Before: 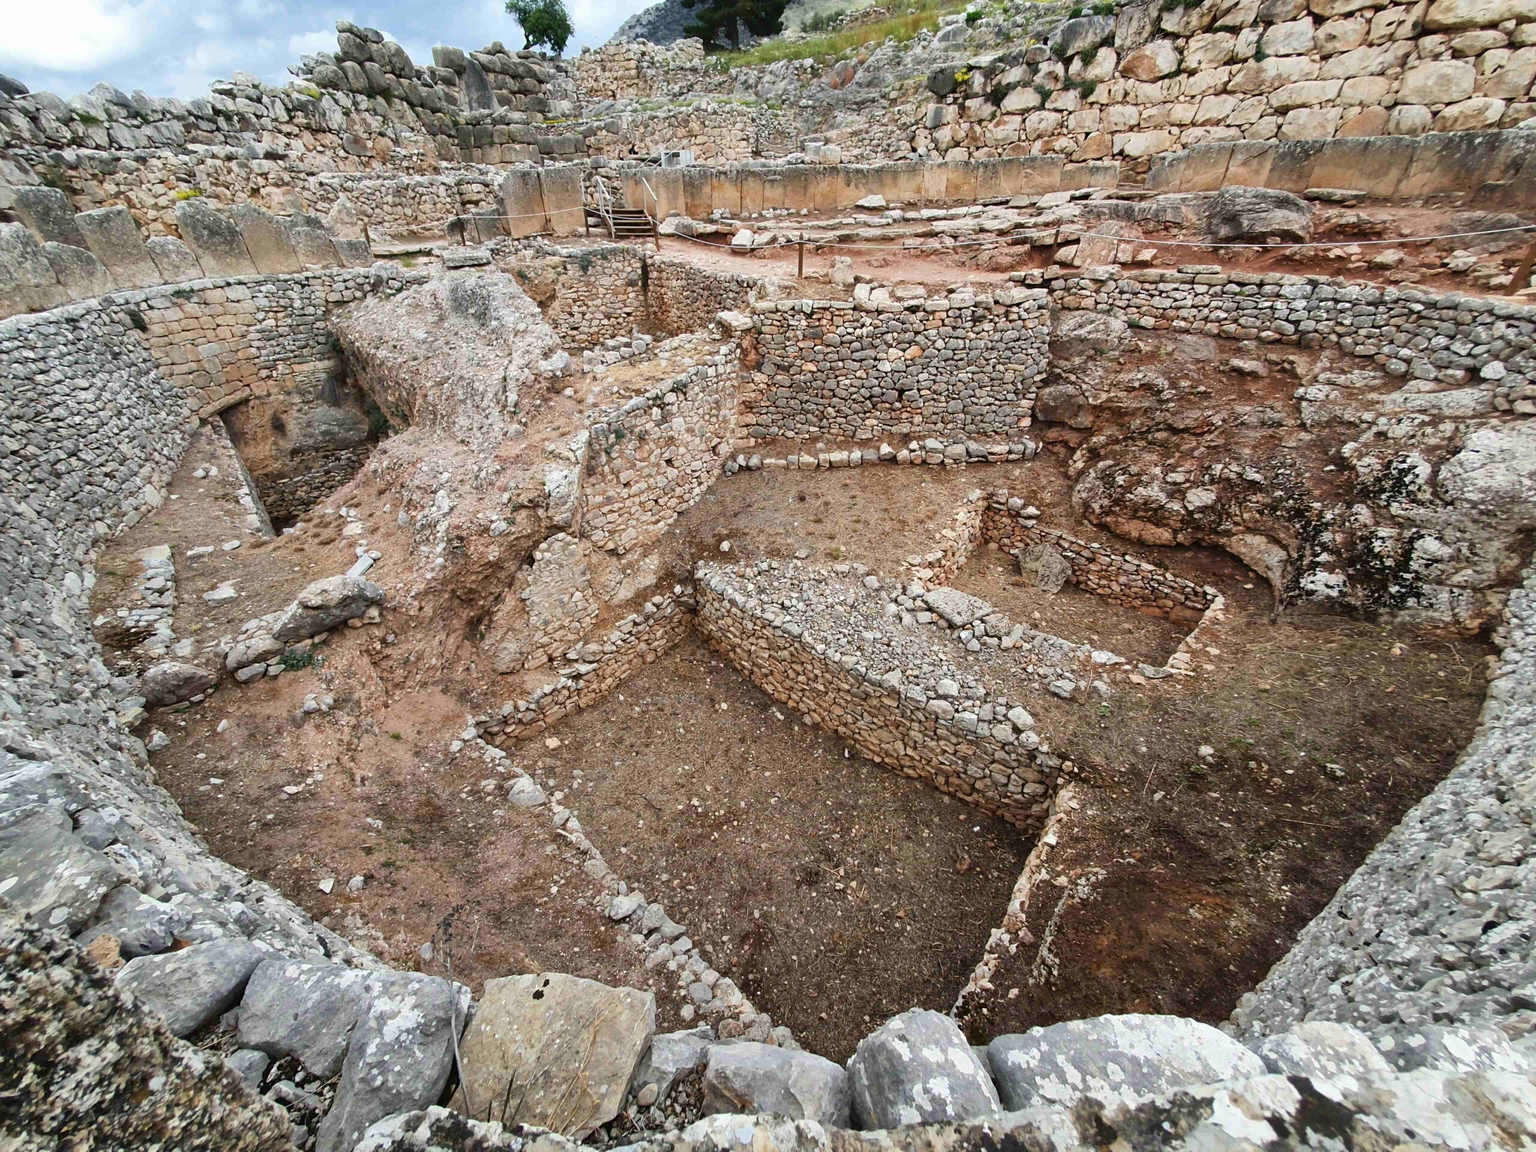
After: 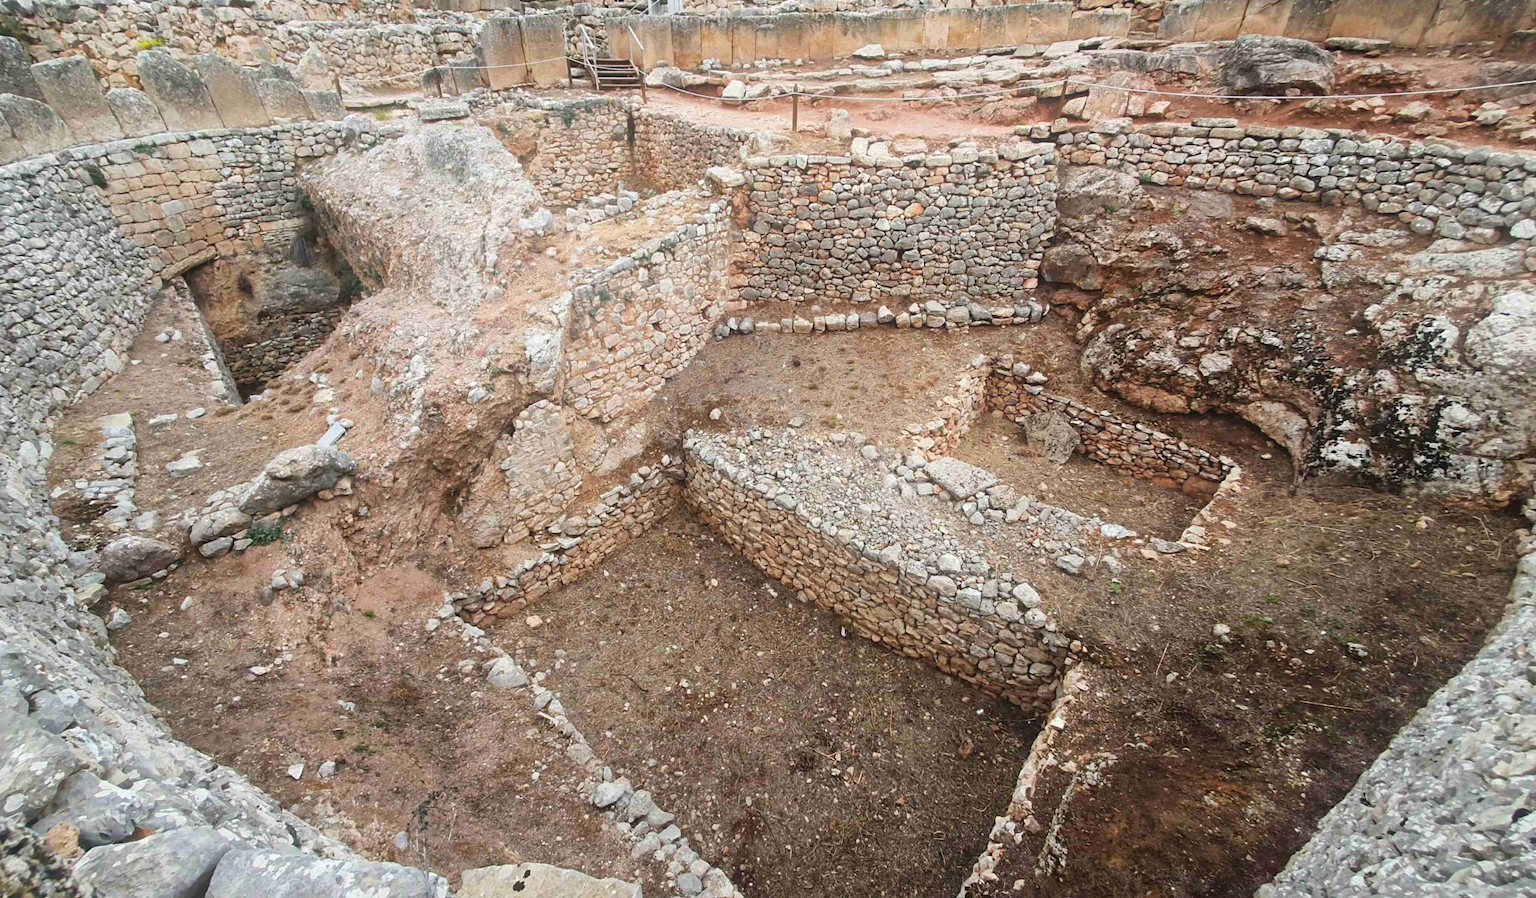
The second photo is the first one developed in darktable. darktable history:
crop and rotate: left 2.991%, top 13.302%, right 1.981%, bottom 12.636%
bloom: on, module defaults
